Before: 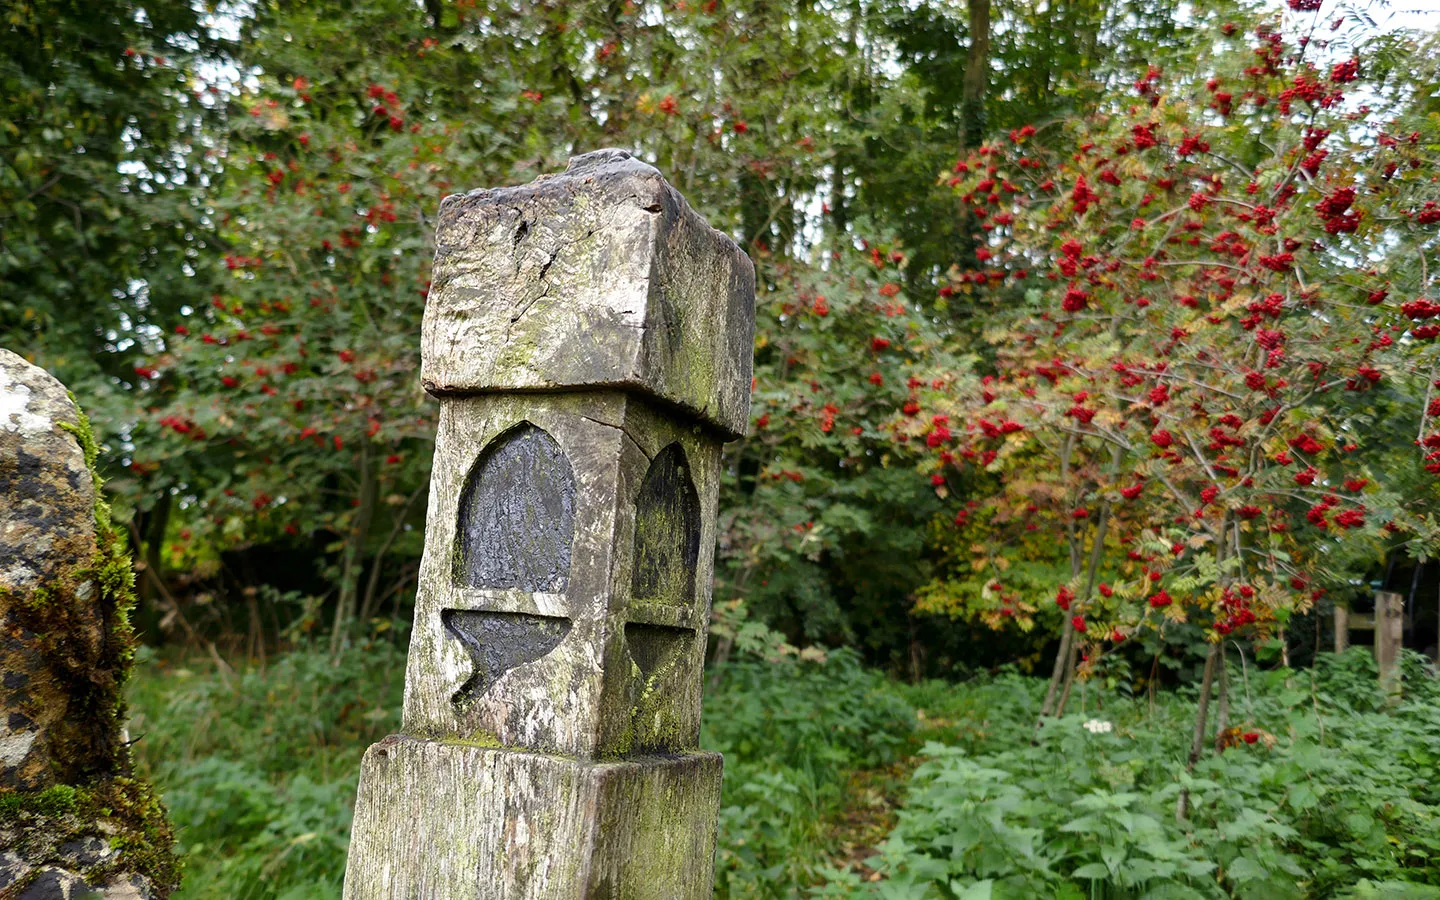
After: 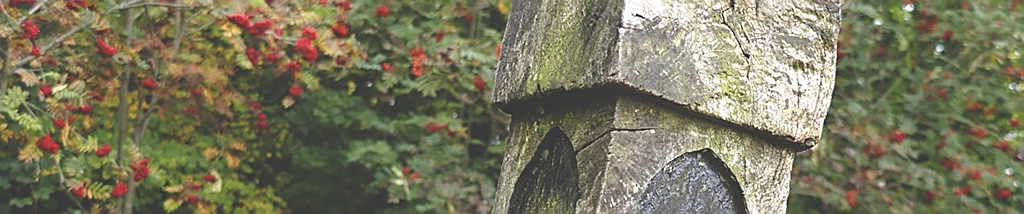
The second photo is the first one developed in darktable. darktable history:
sharpen: on, module defaults
crop and rotate: angle 16.12°, top 30.835%, bottom 35.653%
exposure: black level correction -0.041, exposure 0.064 EV, compensate highlight preservation false
